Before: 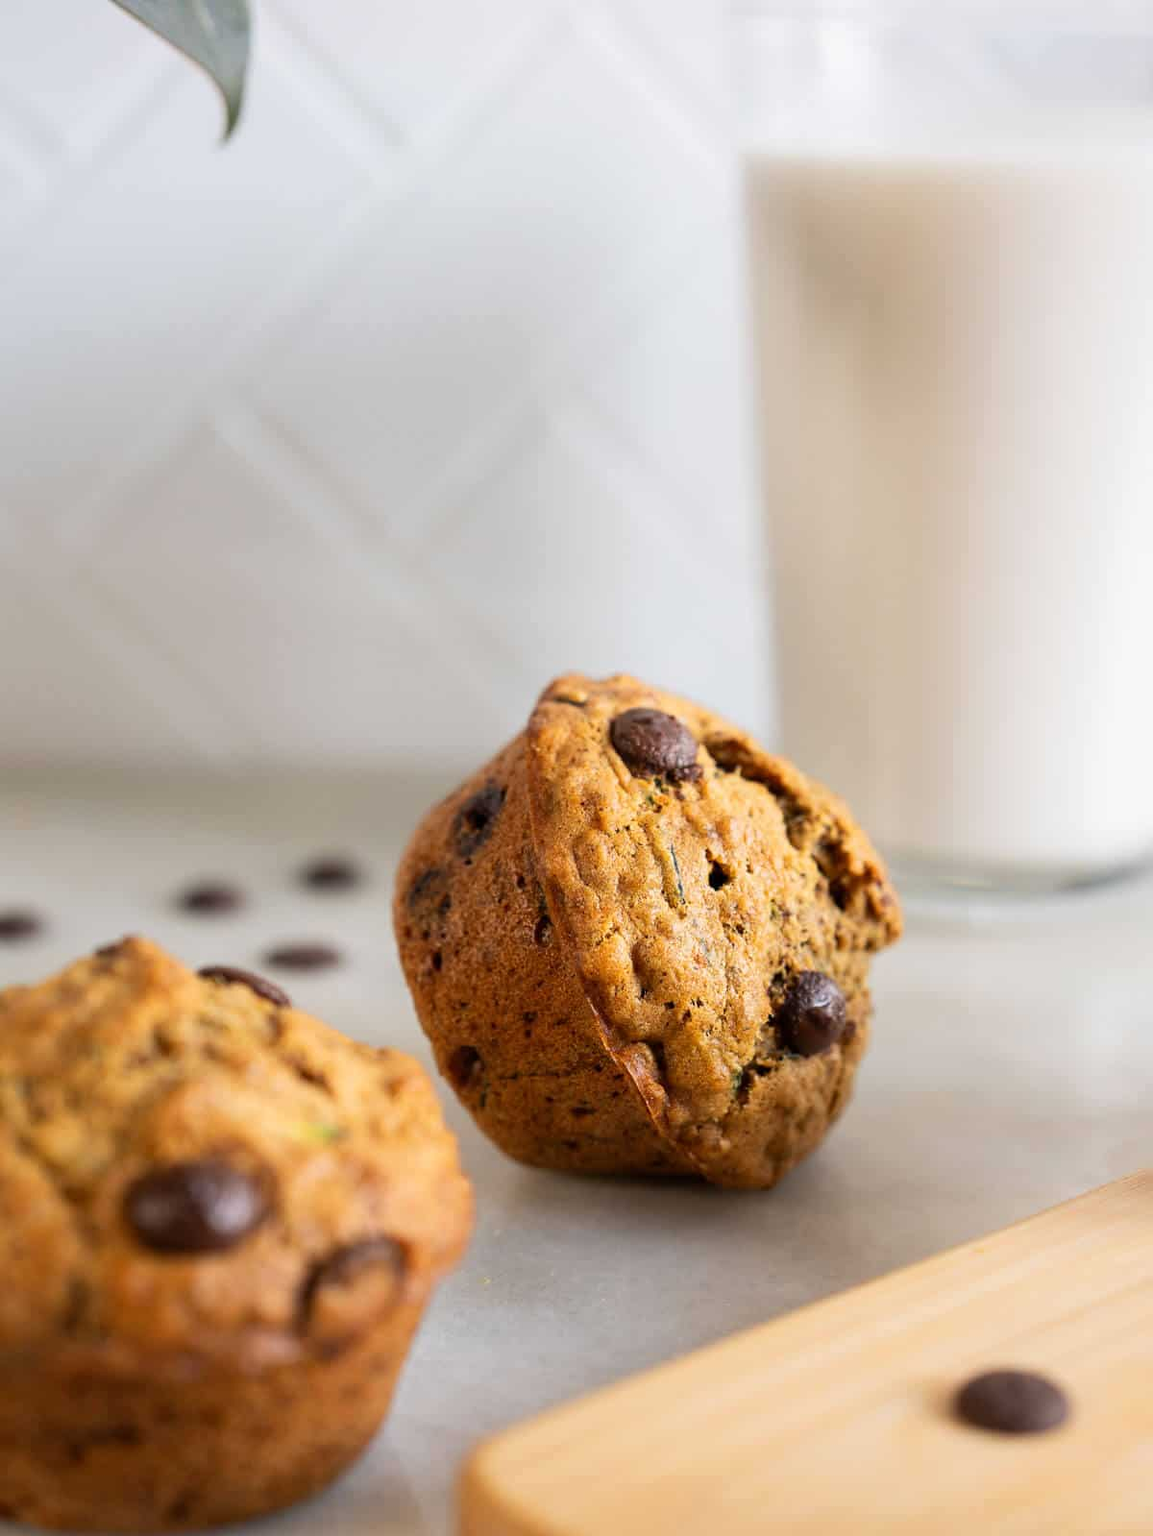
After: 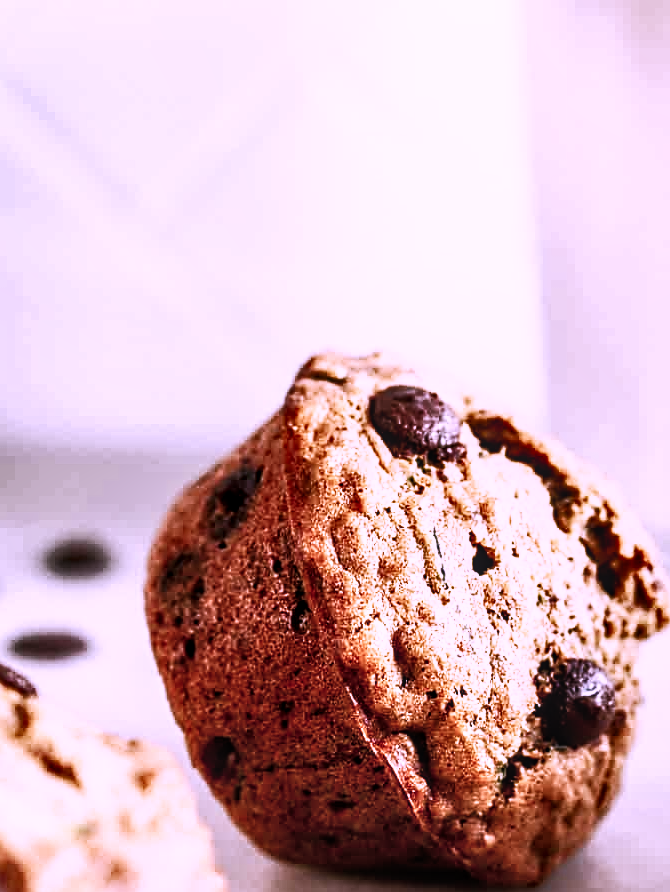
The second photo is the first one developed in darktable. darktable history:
shadows and highlights: low approximation 0.01, soften with gaussian
sharpen: on, module defaults
color correction: highlights a* 15.03, highlights b* -25.07
base curve: curves: ch0 [(0, 0) (0.007, 0.004) (0.027, 0.03) (0.046, 0.07) (0.207, 0.54) (0.442, 0.872) (0.673, 0.972) (1, 1)], preserve colors none
crop and rotate: left 22.13%, top 22.054%, right 22.026%, bottom 22.102%
color balance rgb: perceptual saturation grading › highlights -31.88%, perceptual saturation grading › mid-tones 5.8%, perceptual saturation grading › shadows 18.12%, perceptual brilliance grading › highlights 3.62%, perceptual brilliance grading › mid-tones -18.12%, perceptual brilliance grading › shadows -41.3%
local contrast: detail 130%
